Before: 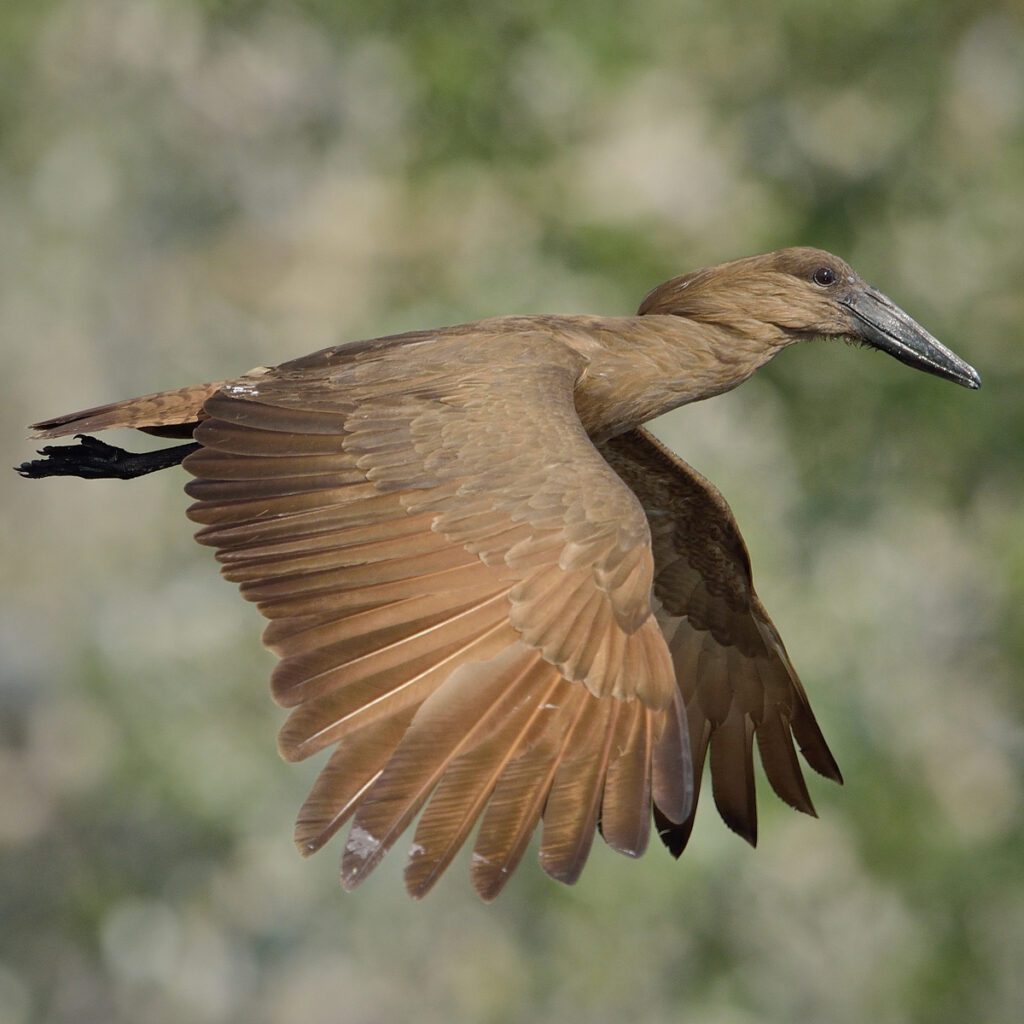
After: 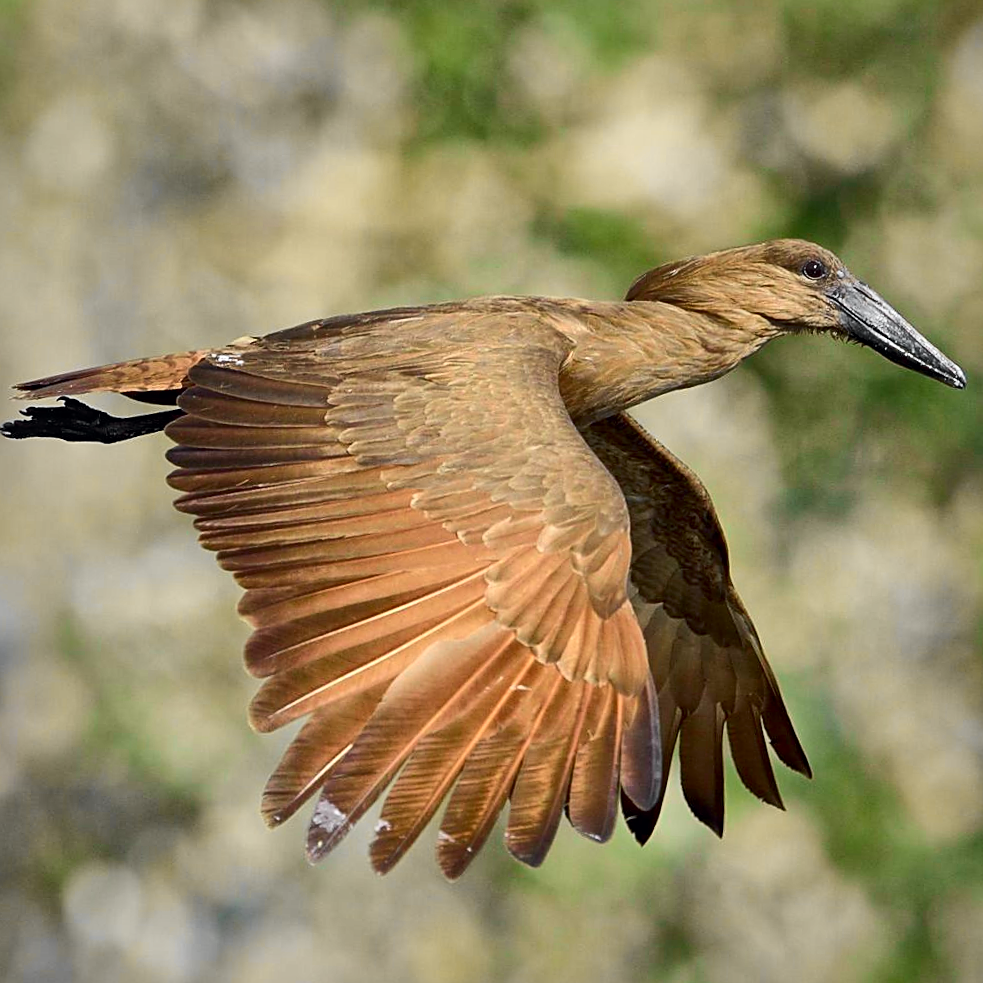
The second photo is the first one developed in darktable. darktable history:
color zones: curves: ch0 [(0, 0.5) (0.143, 0.5) (0.286, 0.5) (0.429, 0.5) (0.571, 0.5) (0.714, 0.476) (0.857, 0.5) (1, 0.5)]; ch2 [(0, 0.5) (0.143, 0.5) (0.286, 0.5) (0.429, 0.5) (0.571, 0.5) (0.714, 0.487) (0.857, 0.5) (1, 0.5)]
sharpen: on, module defaults
tone curve: curves: ch0 [(0, 0) (0.071, 0.047) (0.266, 0.26) (0.491, 0.552) (0.753, 0.818) (1, 0.983)]; ch1 [(0, 0) (0.346, 0.307) (0.408, 0.369) (0.463, 0.443) (0.482, 0.493) (0.502, 0.5) (0.517, 0.518) (0.546, 0.576) (0.588, 0.643) (0.651, 0.709) (1, 1)]; ch2 [(0, 0) (0.346, 0.34) (0.434, 0.46) (0.485, 0.494) (0.5, 0.494) (0.517, 0.503) (0.535, 0.545) (0.583, 0.624) (0.625, 0.678) (1, 1)], color space Lab, independent channels, preserve colors none
local contrast: mode bilateral grid, contrast 20, coarseness 50, detail 159%, midtone range 0.2
crop and rotate: angle -2.38°
